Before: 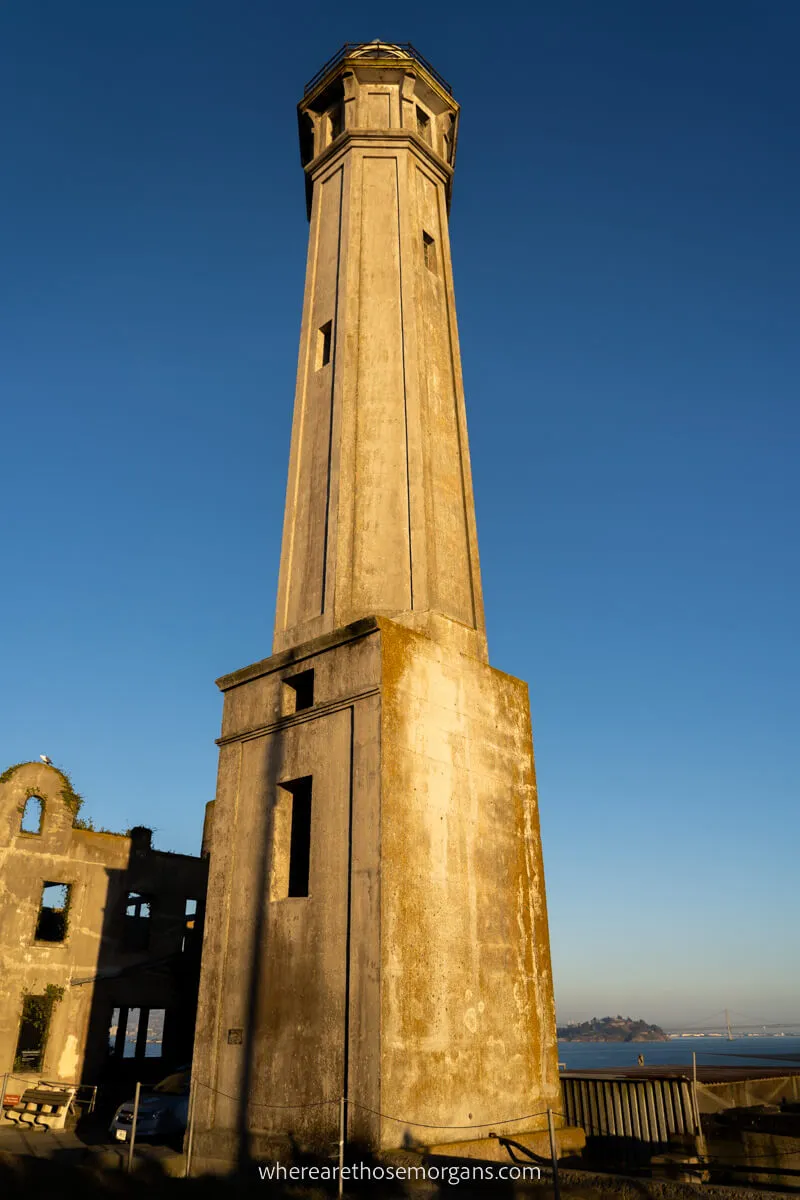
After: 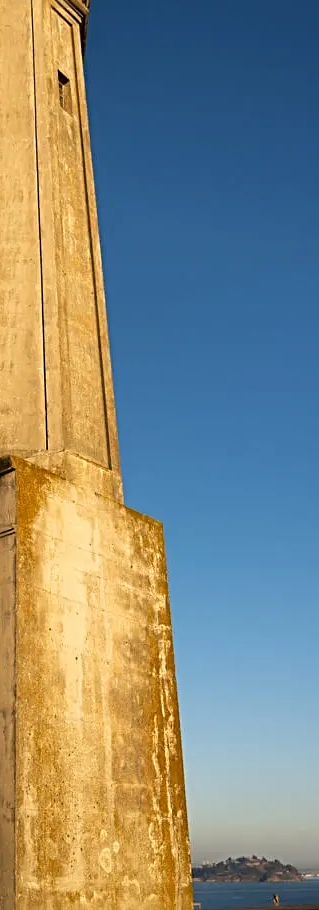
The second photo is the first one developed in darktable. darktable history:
tone equalizer: on, module defaults
crop: left 45.721%, top 13.393%, right 14.118%, bottom 10.01%
sharpen: radius 3.119
